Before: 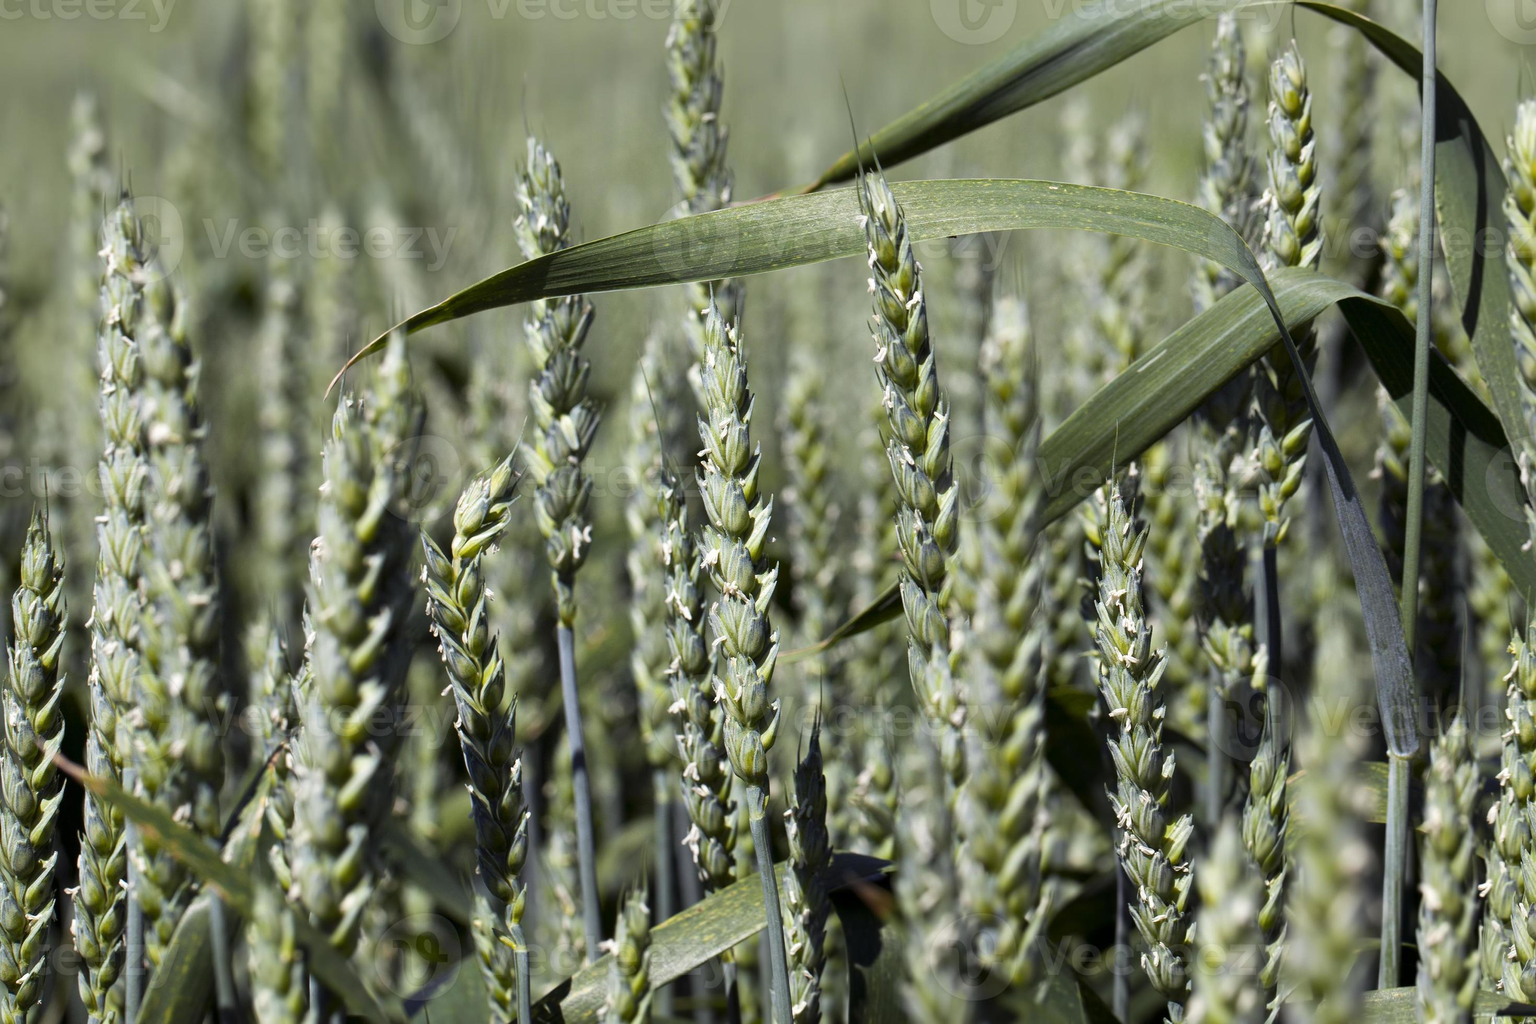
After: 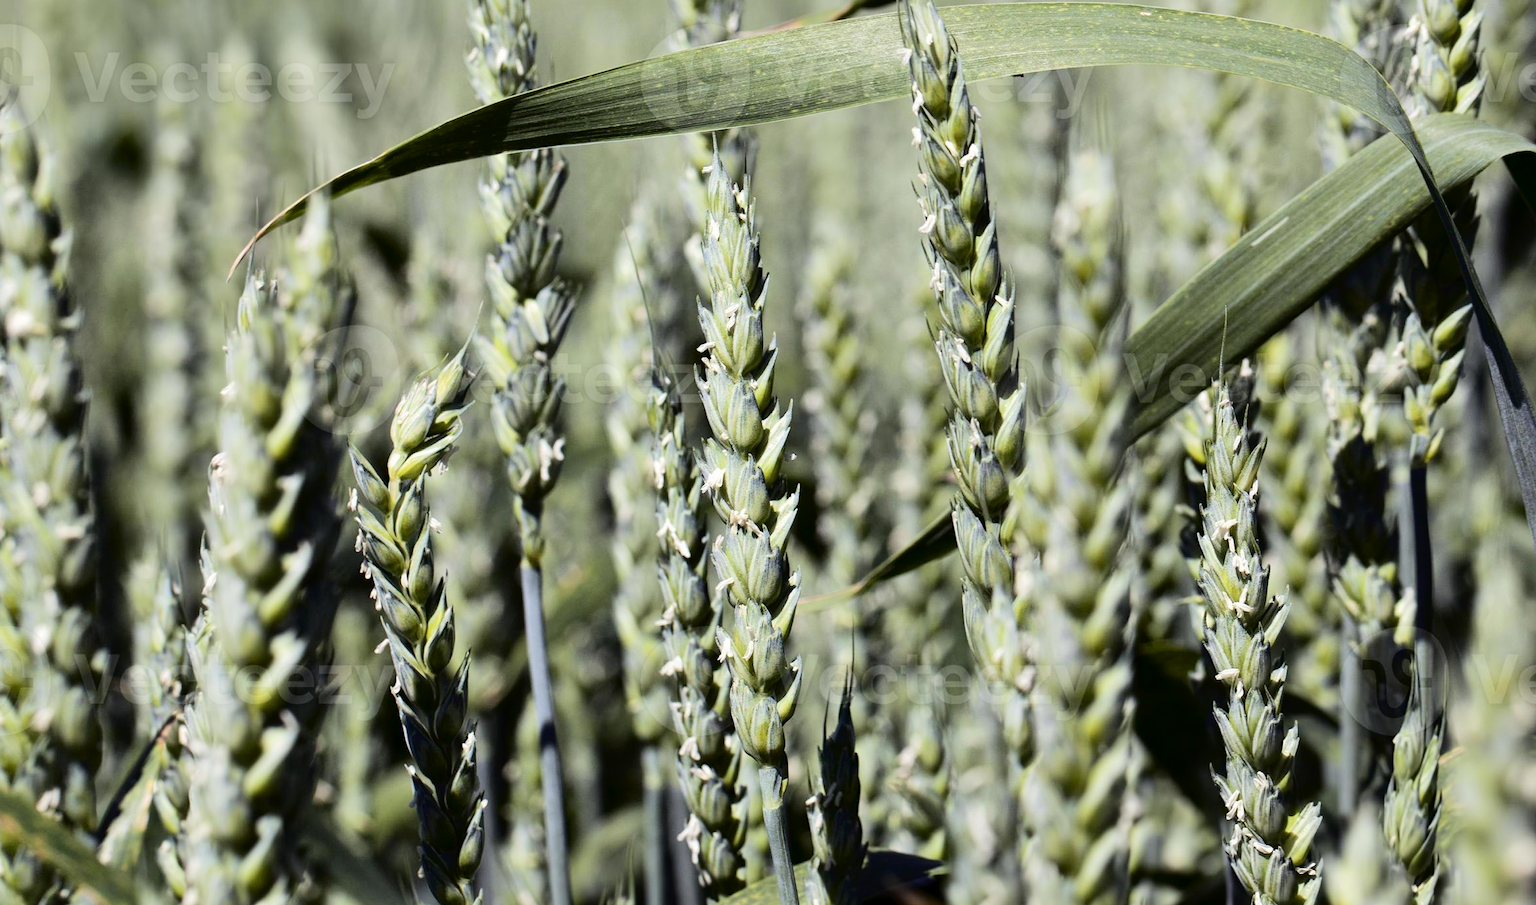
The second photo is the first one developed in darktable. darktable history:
crop: left 9.38%, top 17.336%, right 11.193%, bottom 12.405%
tone curve: curves: ch0 [(0, 0) (0.003, 0.002) (0.011, 0.006) (0.025, 0.012) (0.044, 0.021) (0.069, 0.027) (0.1, 0.035) (0.136, 0.06) (0.177, 0.108) (0.224, 0.173) (0.277, 0.26) (0.335, 0.353) (0.399, 0.453) (0.468, 0.555) (0.543, 0.641) (0.623, 0.724) (0.709, 0.792) (0.801, 0.857) (0.898, 0.918) (1, 1)], color space Lab, independent channels, preserve colors none
